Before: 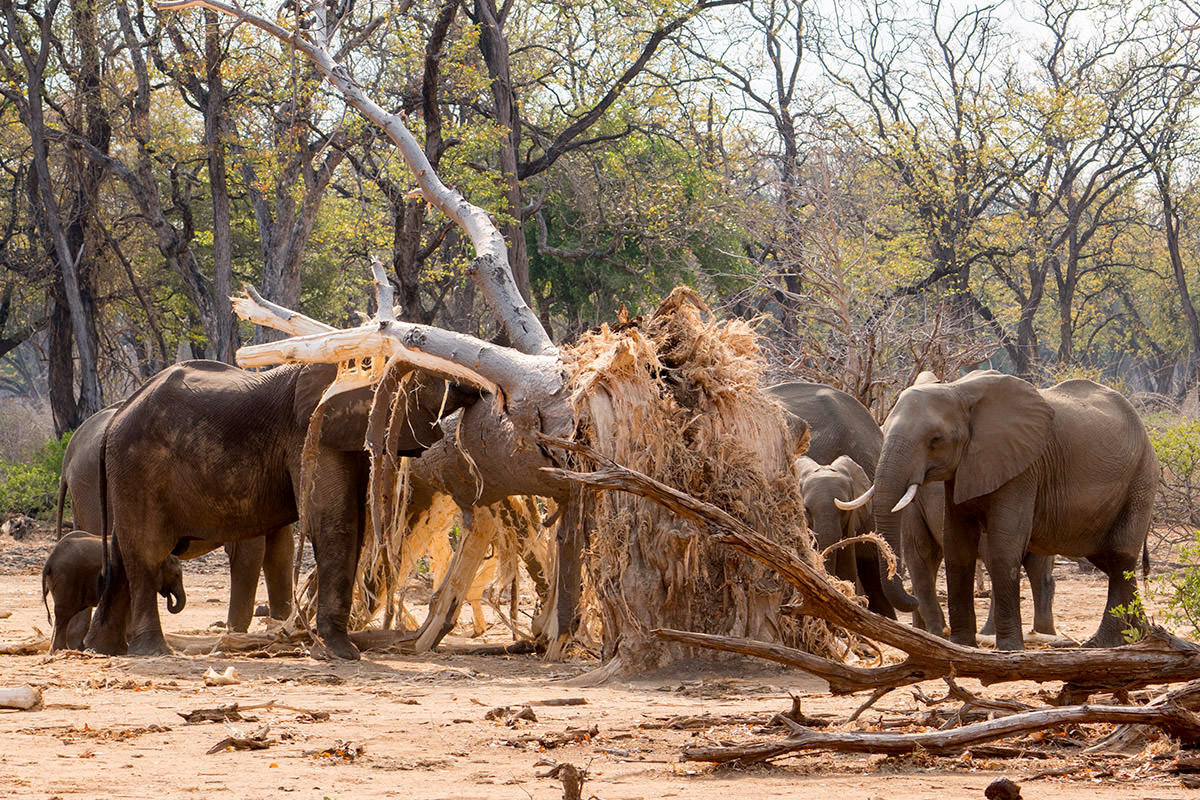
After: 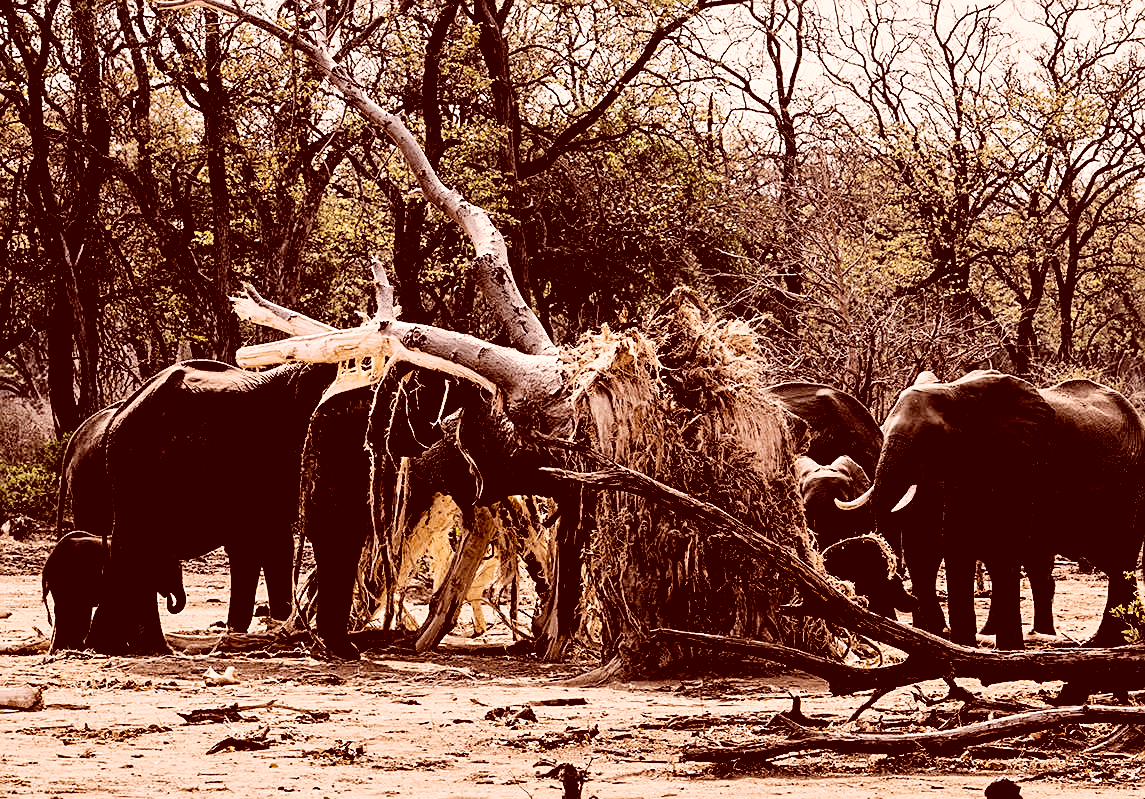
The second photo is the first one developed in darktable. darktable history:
crop: right 4.552%, bottom 0.026%
exposure: compensate highlight preservation false
shadows and highlights: soften with gaussian
base curve: curves: ch0 [(0, 0) (0.028, 0.03) (0.121, 0.232) (0.46, 0.748) (0.859, 0.968) (1, 1)], preserve colors none
sharpen: on, module defaults
levels: levels [0.514, 0.759, 1]
color correction: highlights a* 9.56, highlights b* 8.95, shadows a* 39.65, shadows b* 39.29, saturation 0.798
